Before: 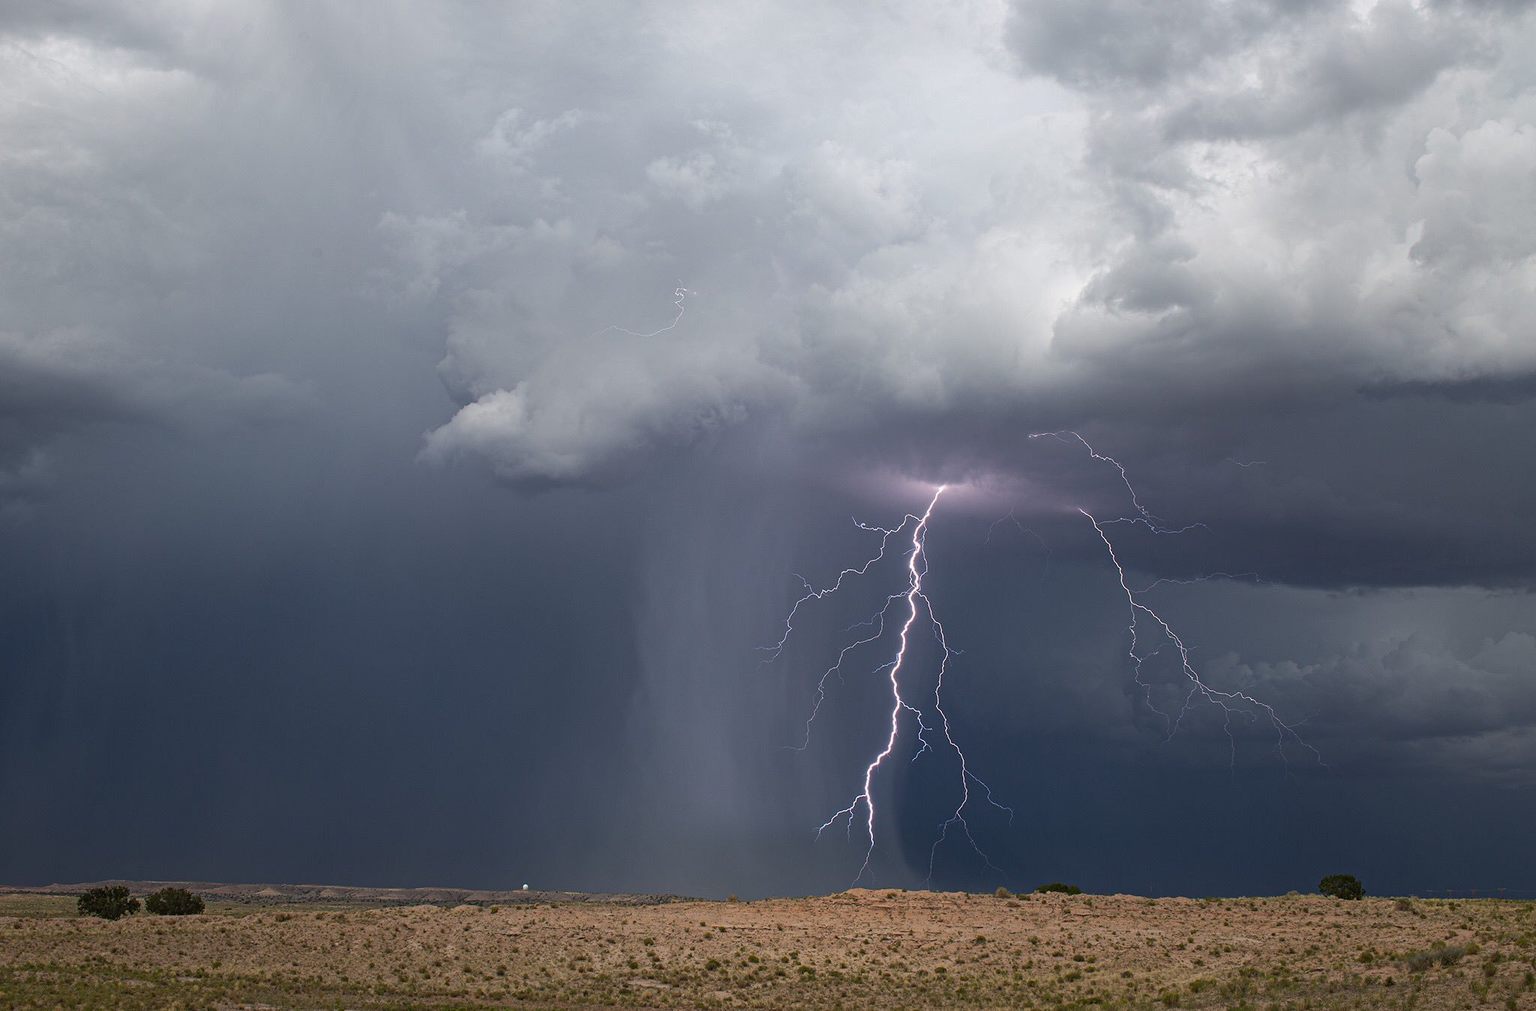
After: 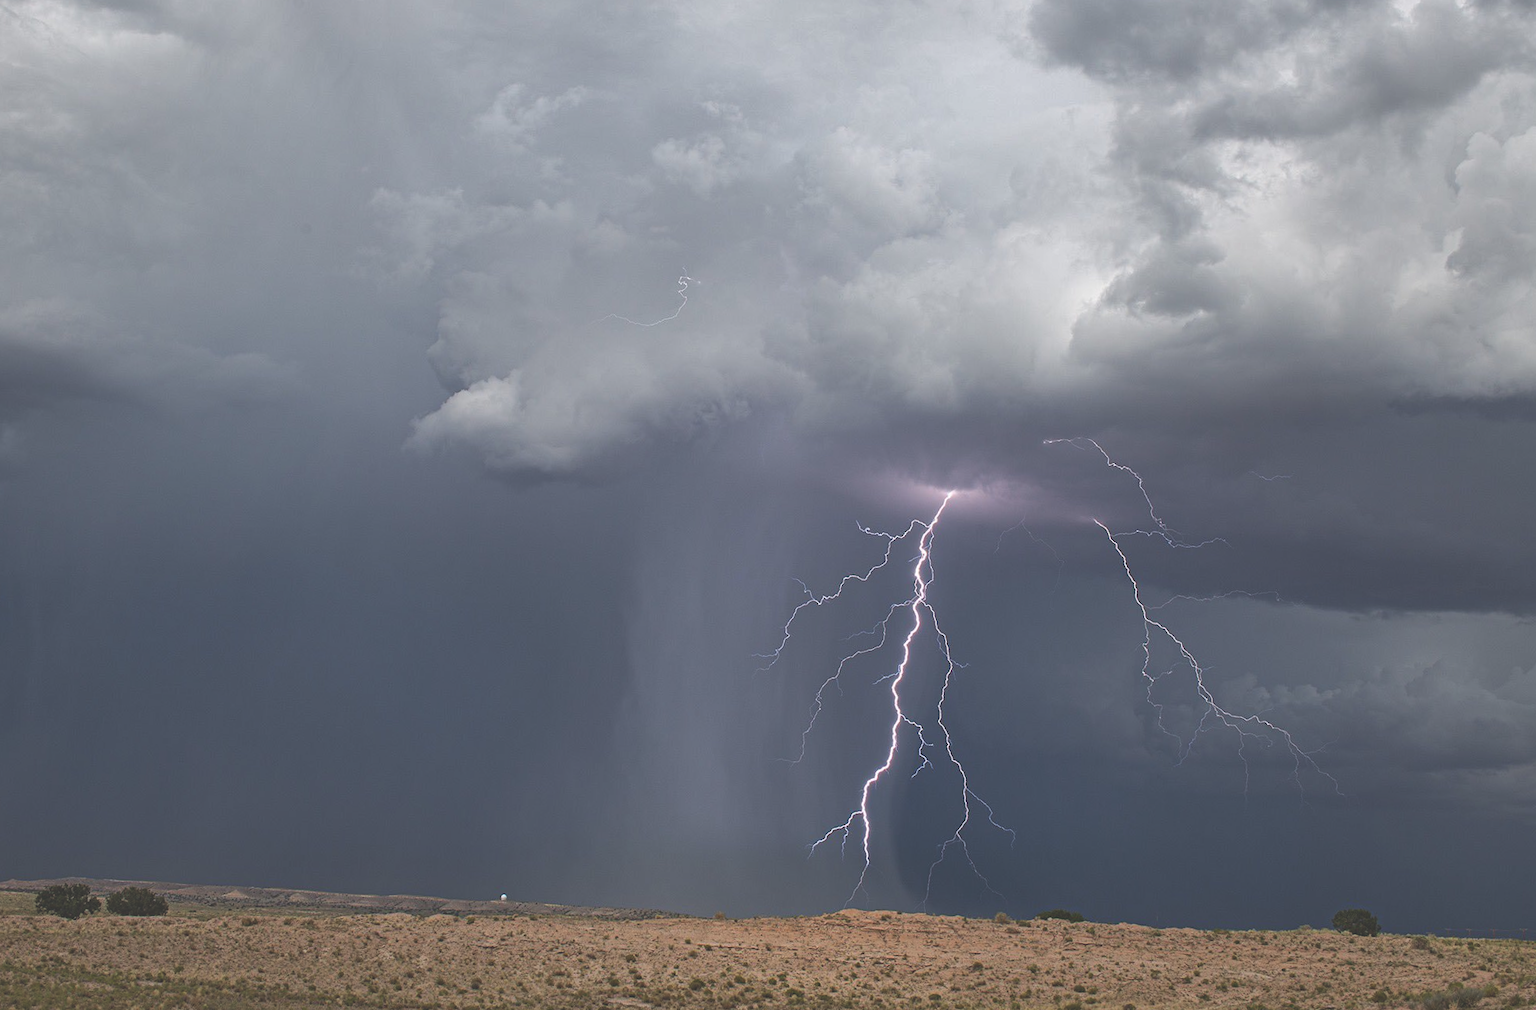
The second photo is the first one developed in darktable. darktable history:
crop and rotate: angle -1.69°
shadows and highlights: low approximation 0.01, soften with gaussian
exposure: black level correction -0.028, compensate highlight preservation false
